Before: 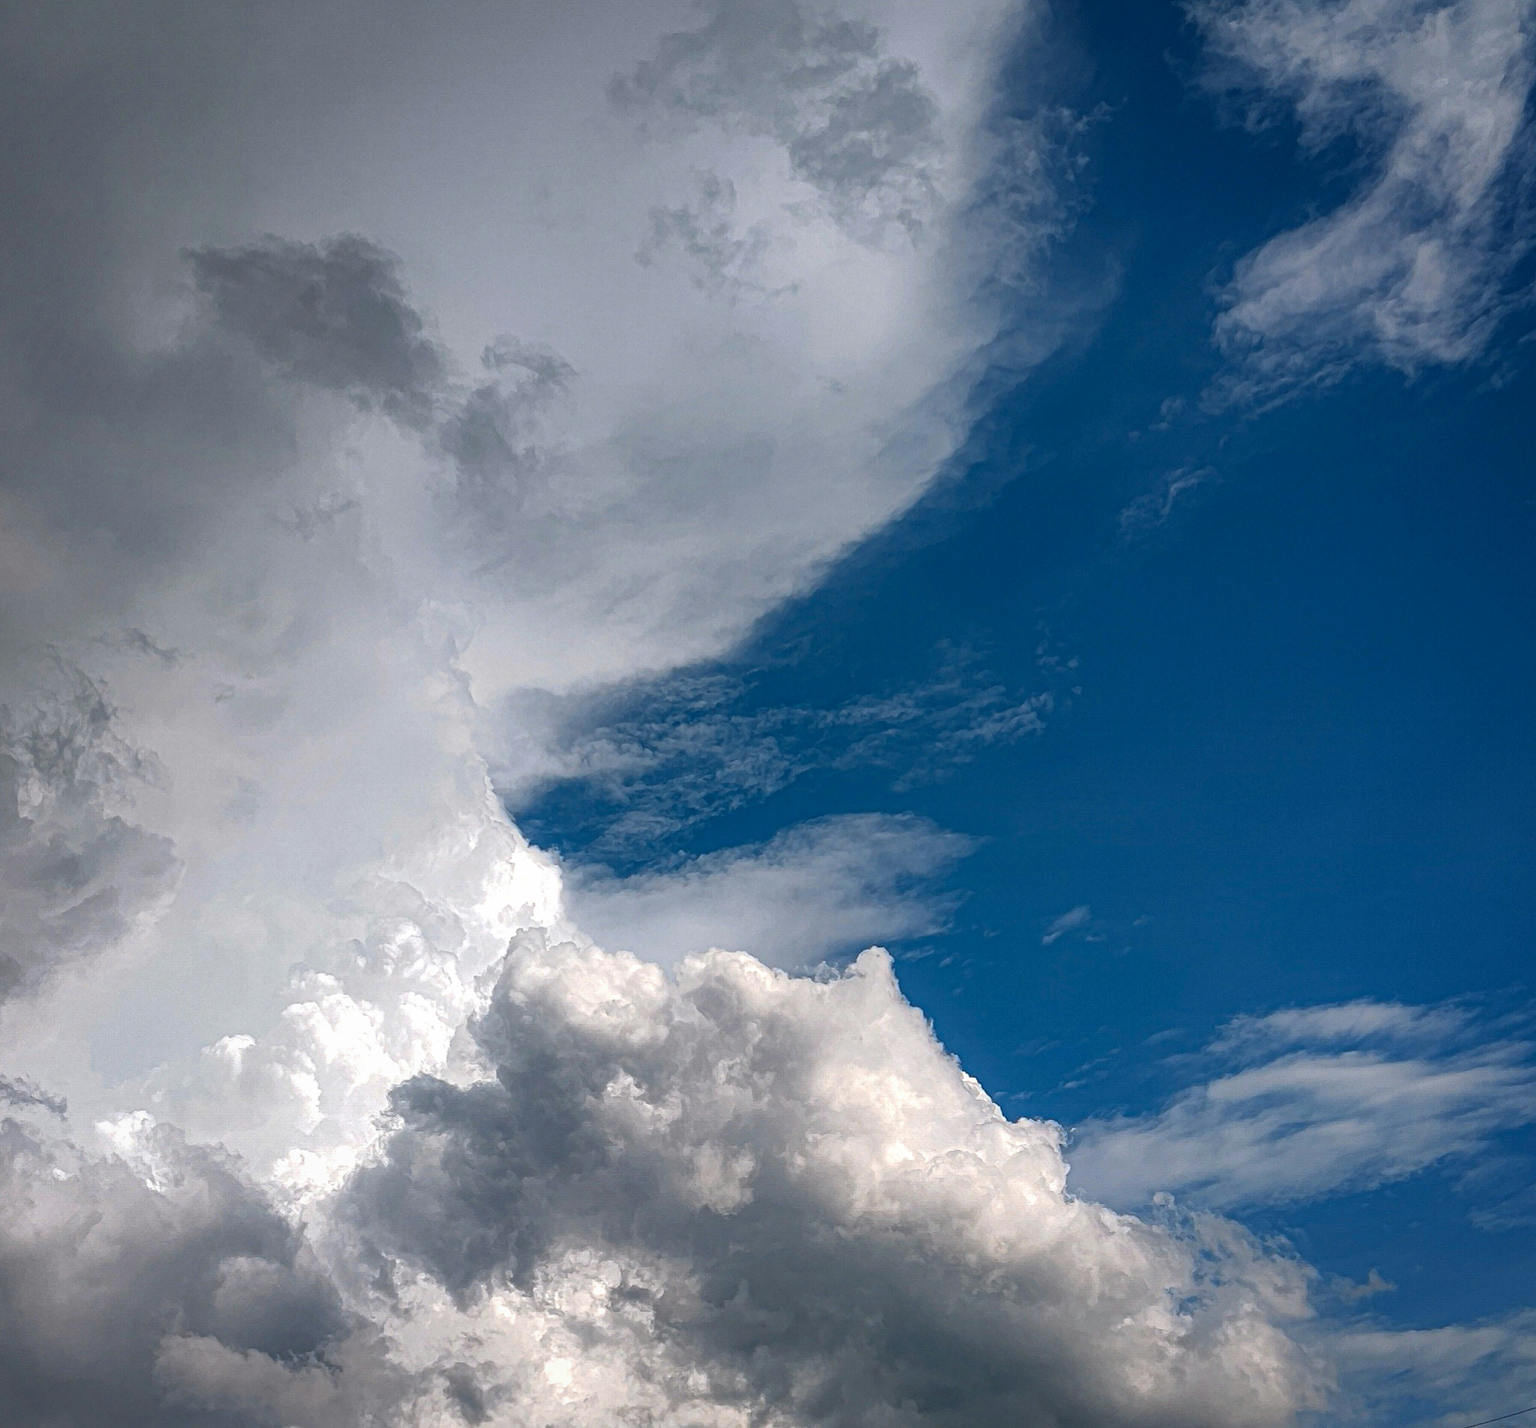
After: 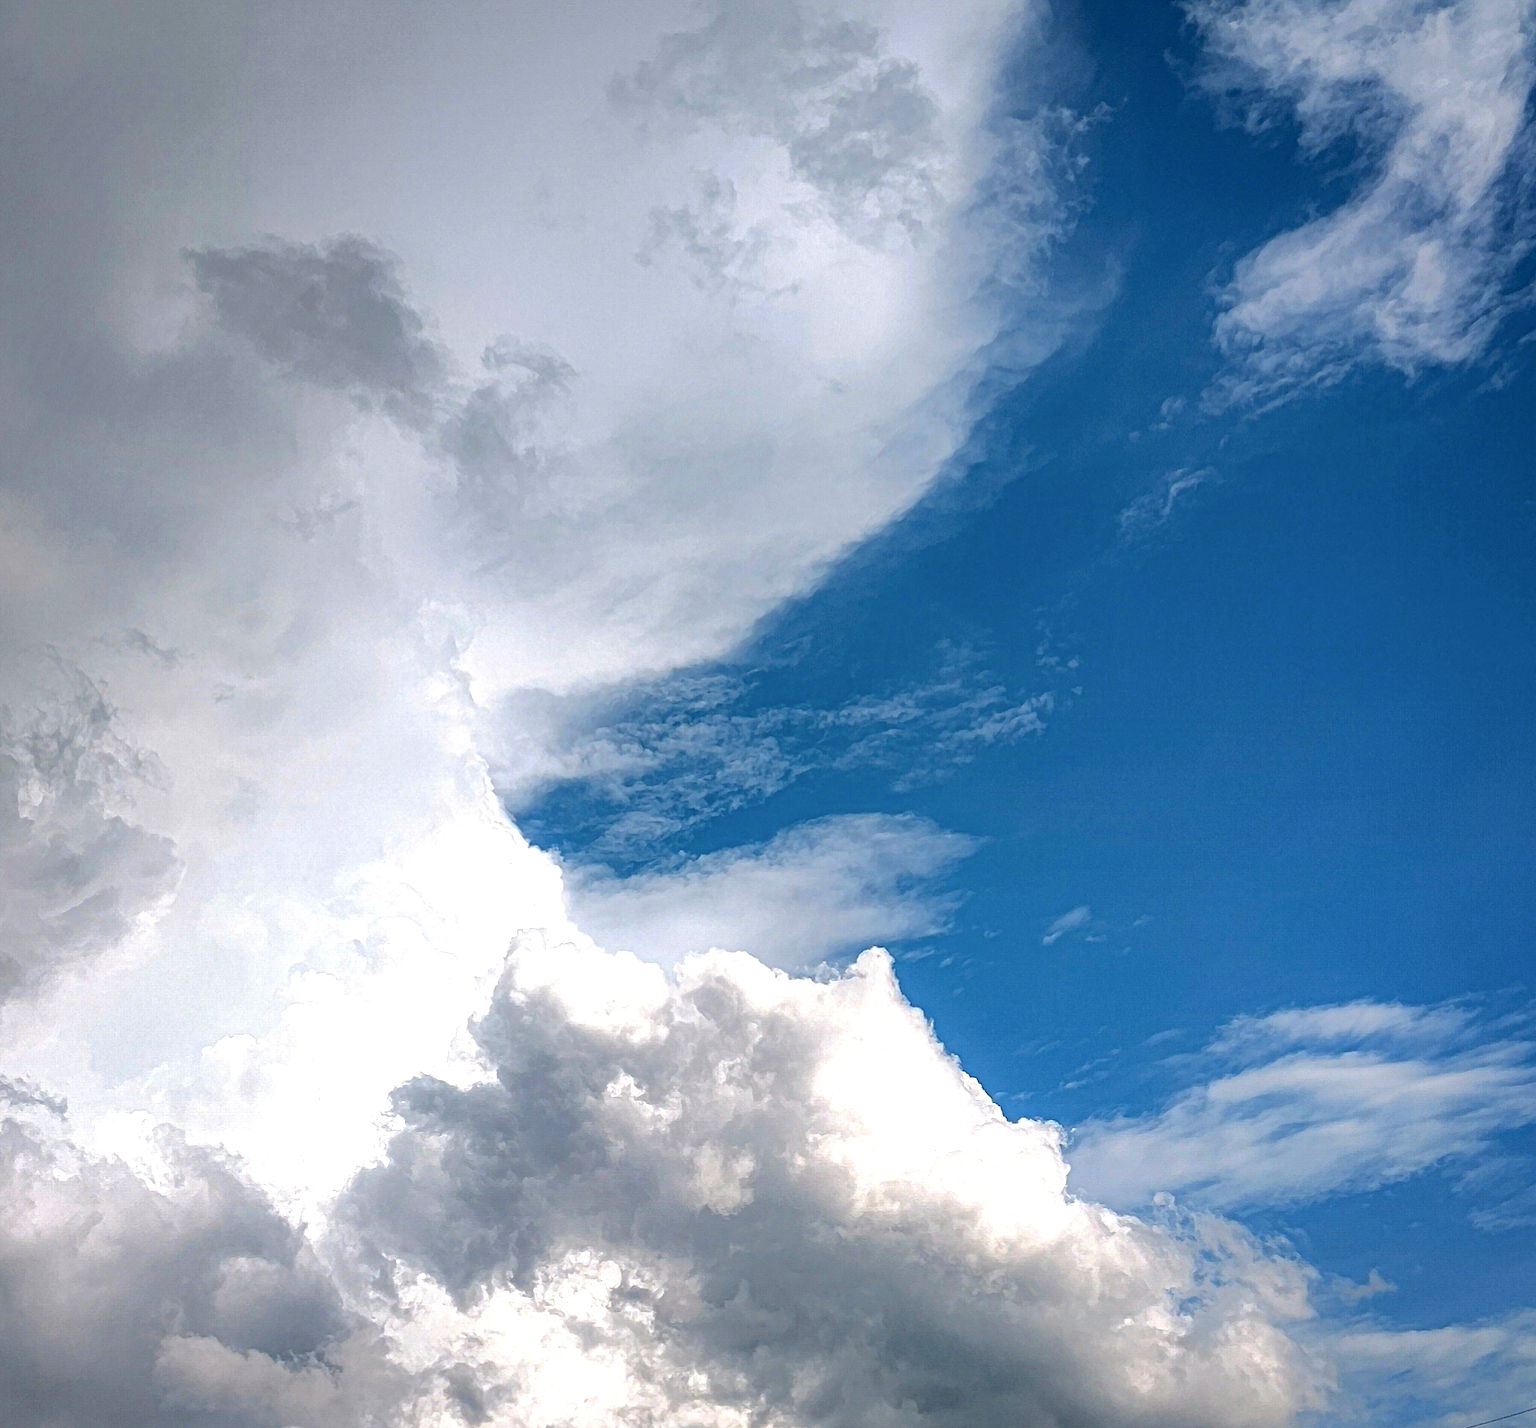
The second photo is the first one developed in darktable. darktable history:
exposure: exposure 0.721 EV, compensate highlight preservation false
tone curve: curves: ch0 [(0, 0) (0.003, 0.006) (0.011, 0.014) (0.025, 0.024) (0.044, 0.035) (0.069, 0.046) (0.1, 0.074) (0.136, 0.115) (0.177, 0.161) (0.224, 0.226) (0.277, 0.293) (0.335, 0.364) (0.399, 0.441) (0.468, 0.52) (0.543, 0.58) (0.623, 0.657) (0.709, 0.72) (0.801, 0.794) (0.898, 0.883) (1, 1)], color space Lab, independent channels, preserve colors none
